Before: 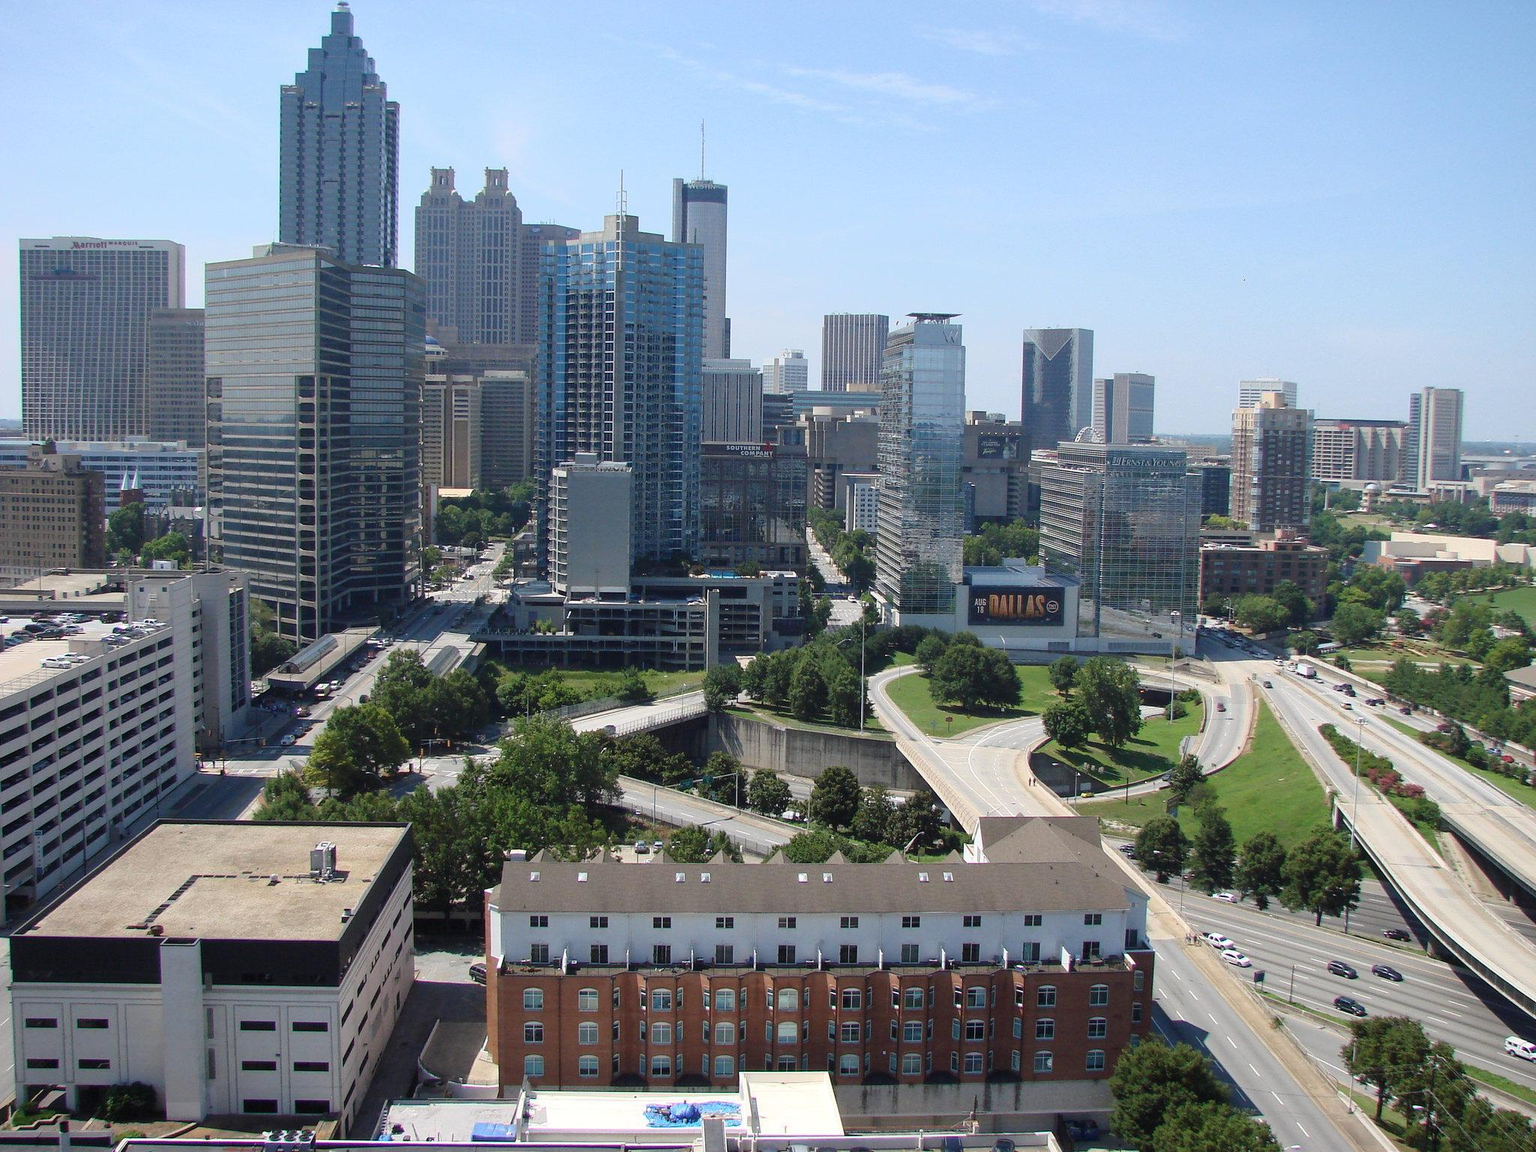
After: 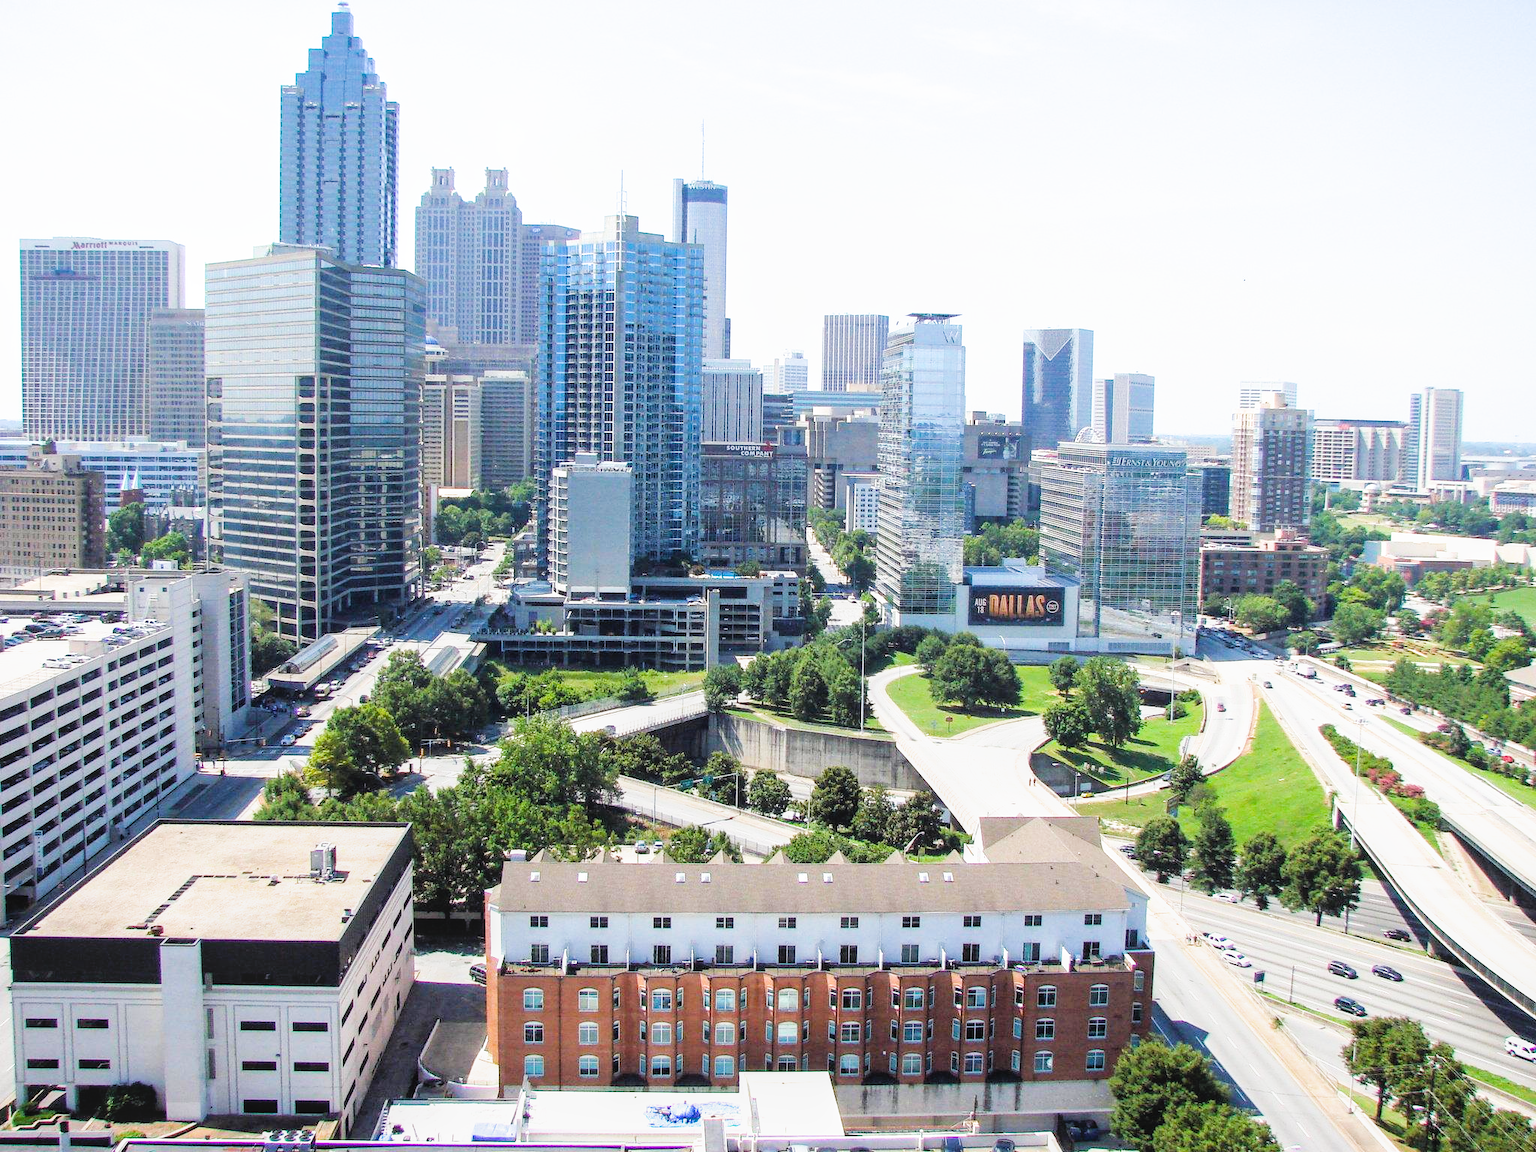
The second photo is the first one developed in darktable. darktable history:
local contrast: detail 110%
color balance rgb: perceptual saturation grading › global saturation 20%, global vibrance 20%
filmic rgb: black relative exposure -5 EV, white relative exposure 3.5 EV, hardness 3.19, contrast 1.2, highlights saturation mix -50%
exposure: black level correction 0, exposure 1.5 EV, compensate highlight preservation false
